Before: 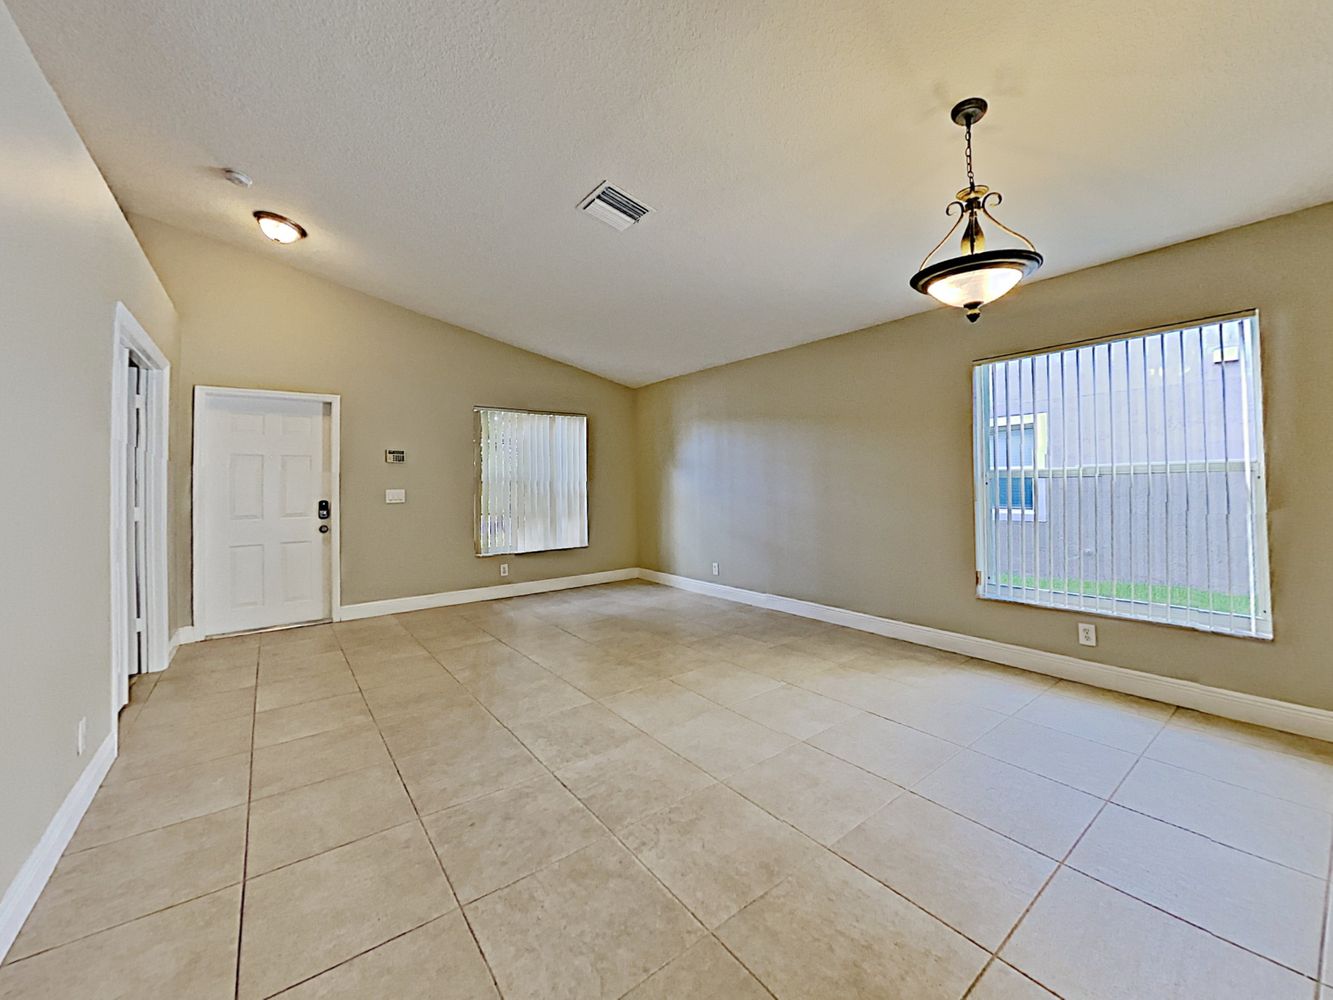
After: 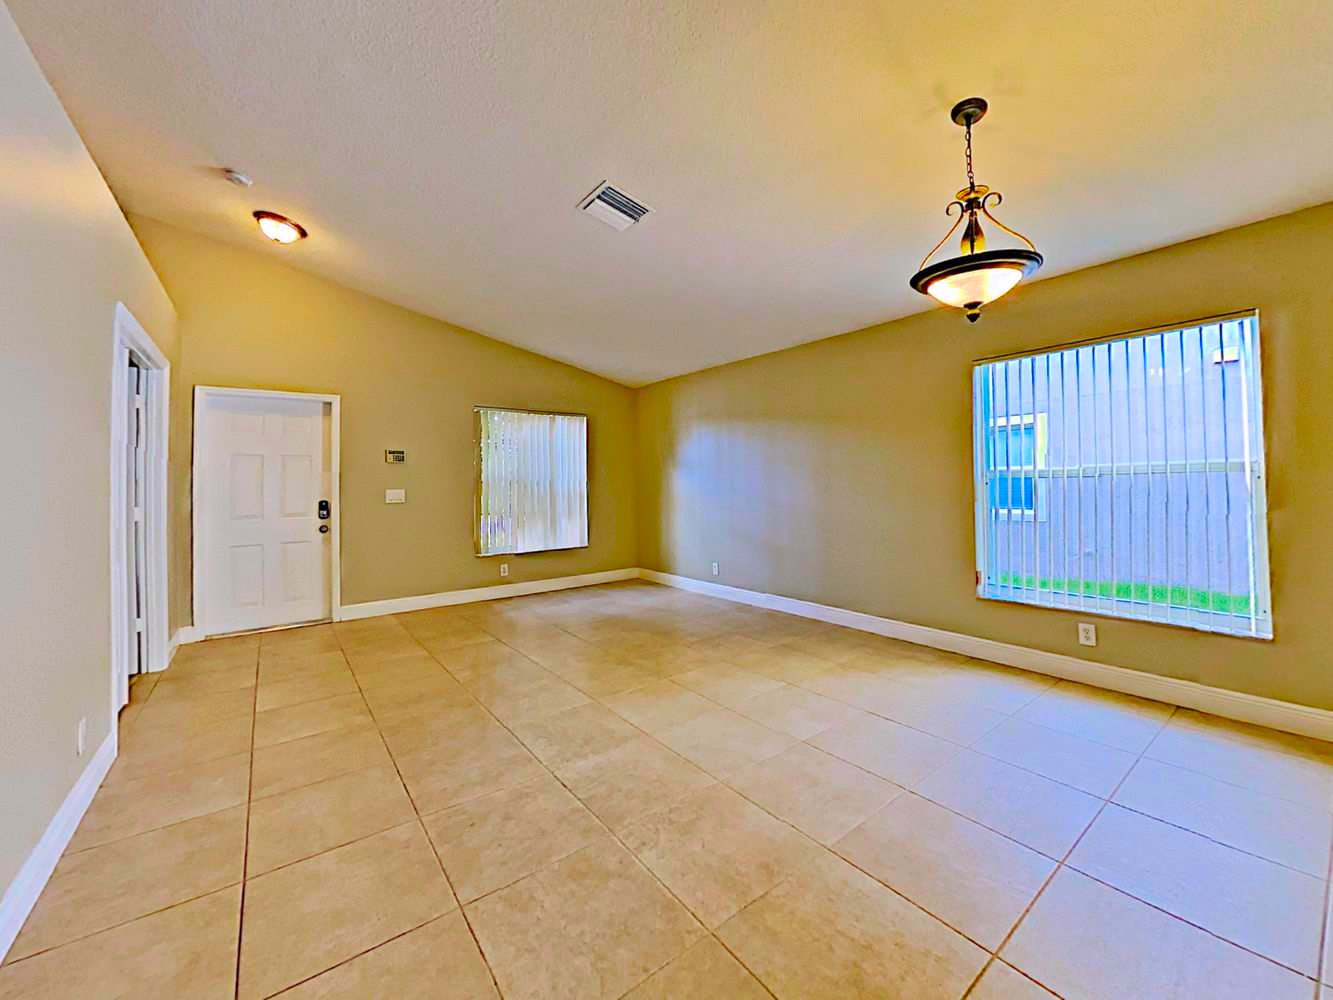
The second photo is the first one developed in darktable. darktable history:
color correction: highlights a* 1.59, highlights b* -1.86, saturation 2.48
exposure: compensate highlight preservation false
